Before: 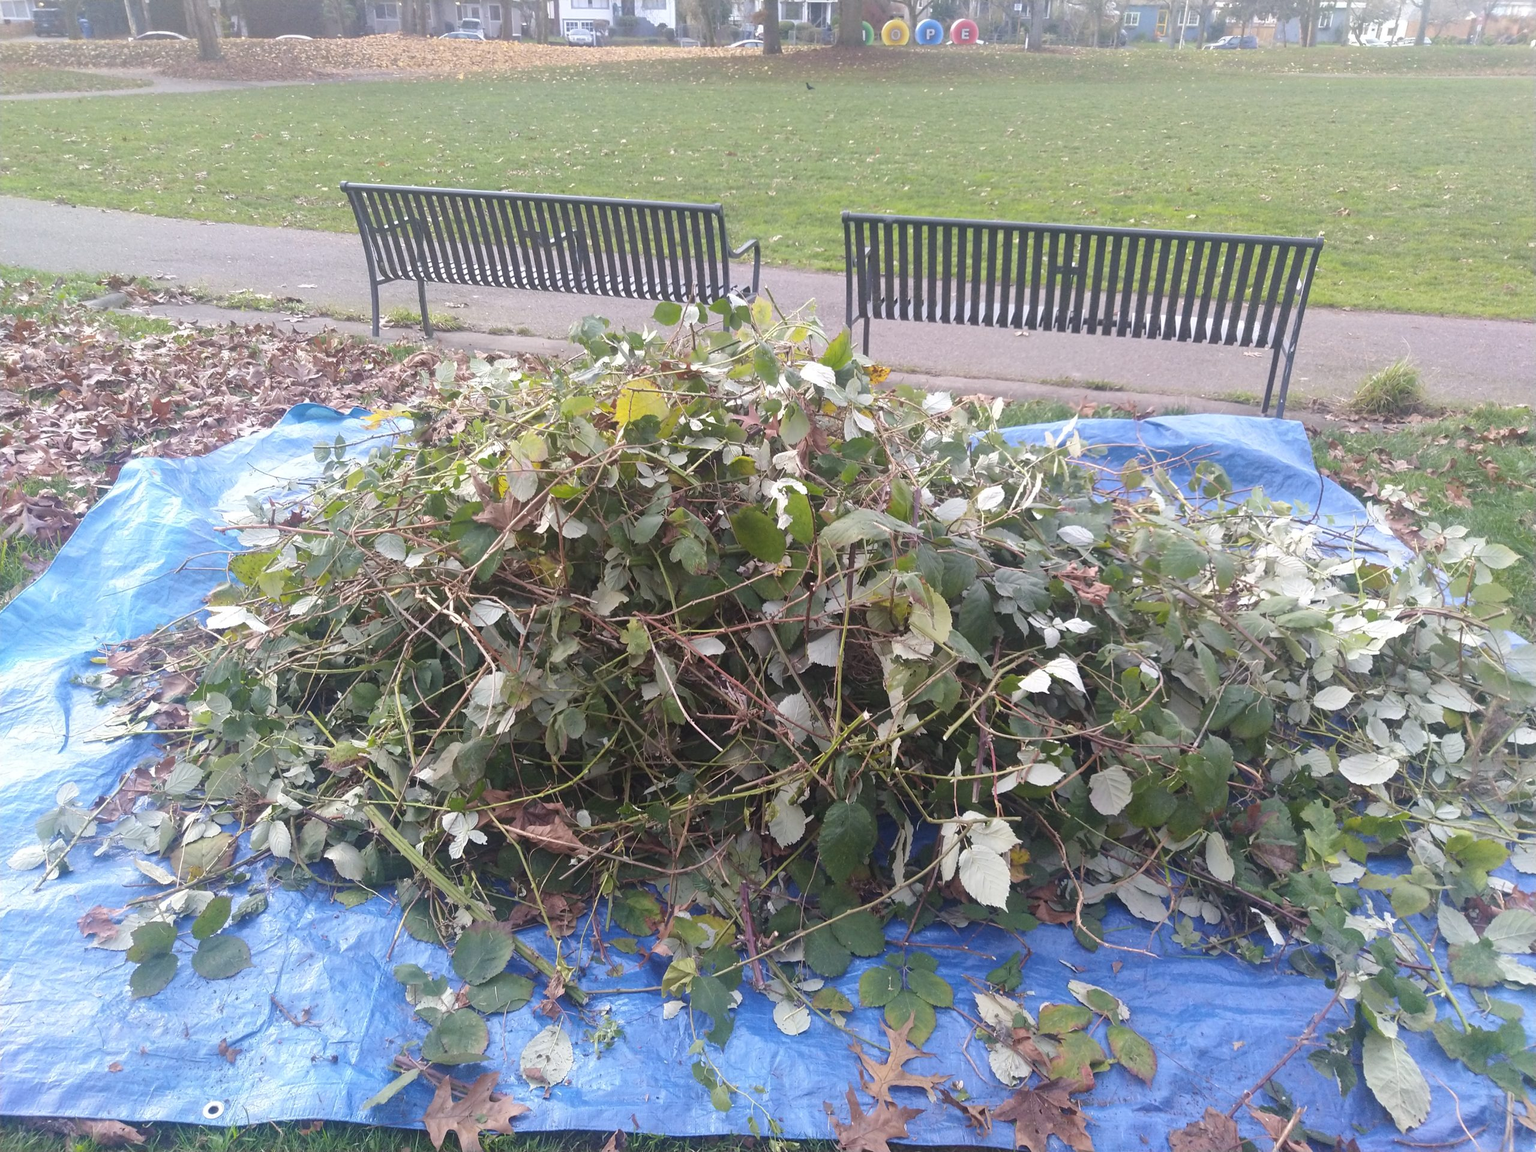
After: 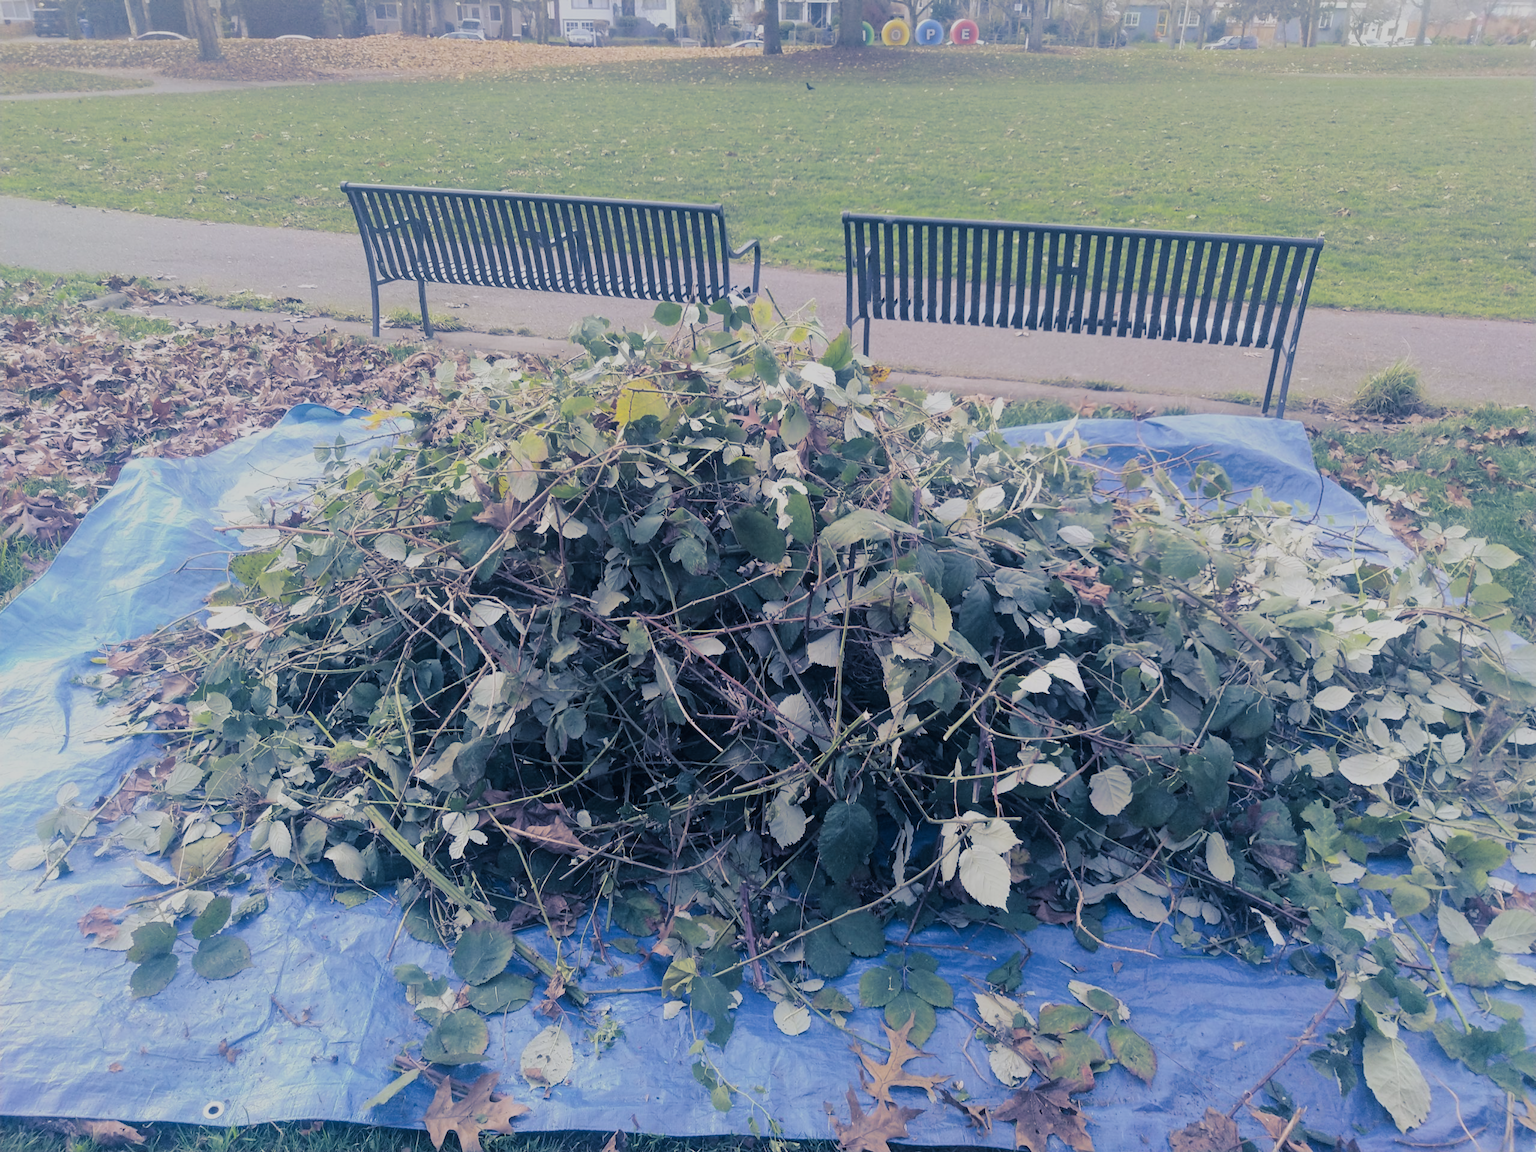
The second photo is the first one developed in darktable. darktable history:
filmic rgb: black relative exposure -7.15 EV, white relative exposure 5.36 EV, hardness 3.02
split-toning: shadows › hue 226.8°, shadows › saturation 0.84
